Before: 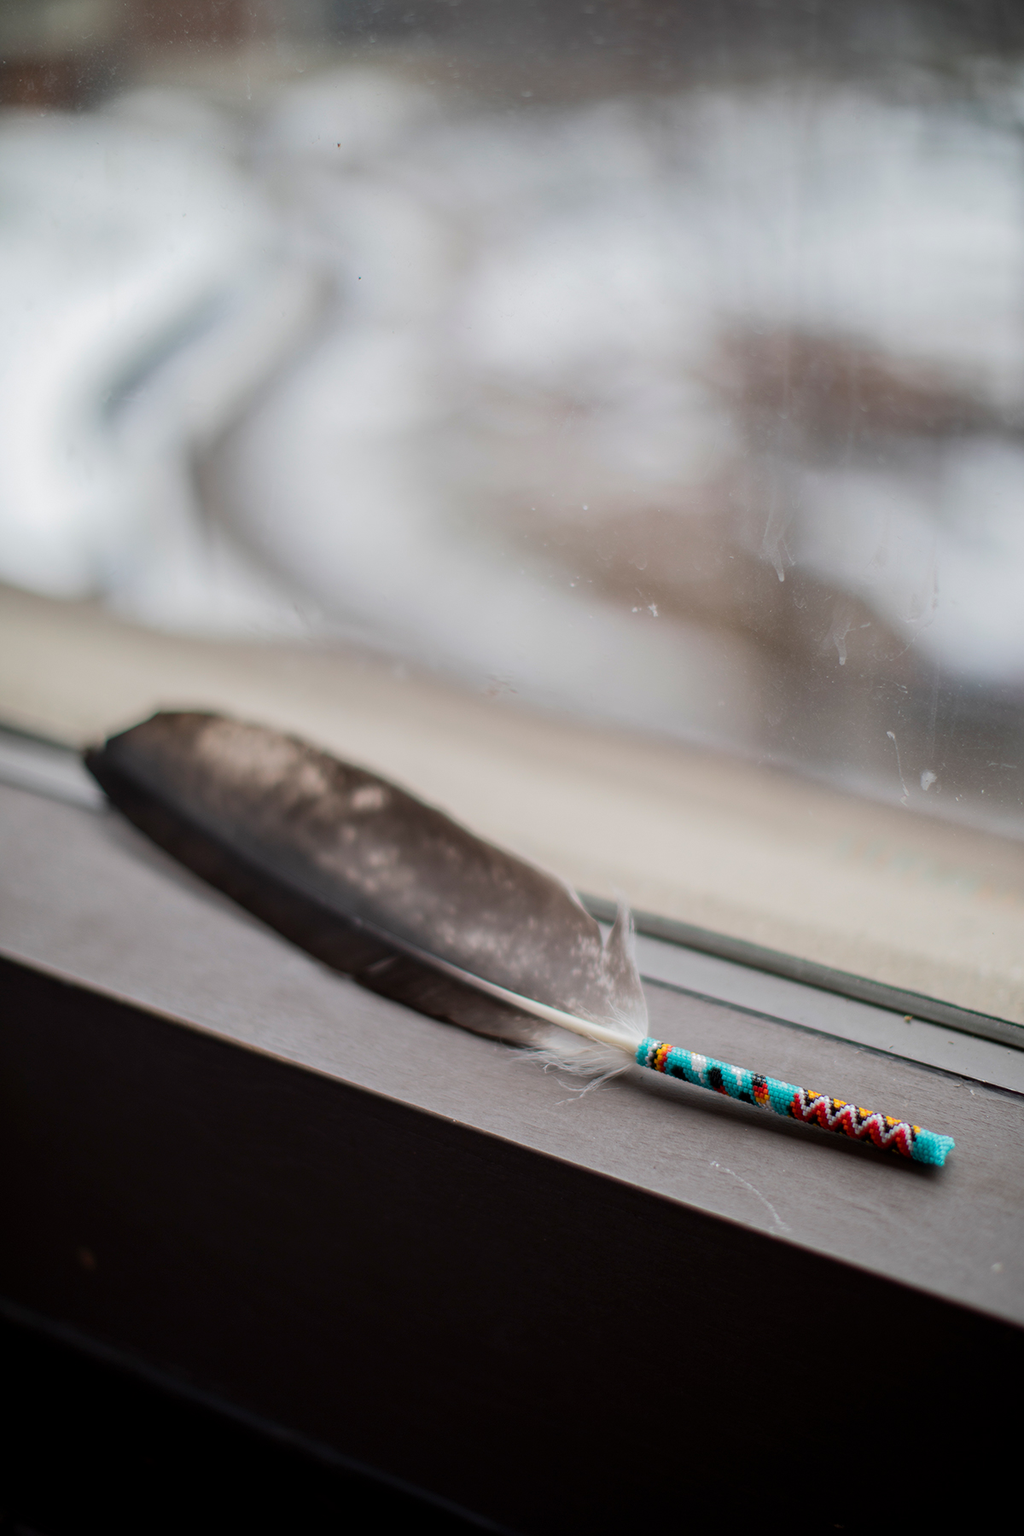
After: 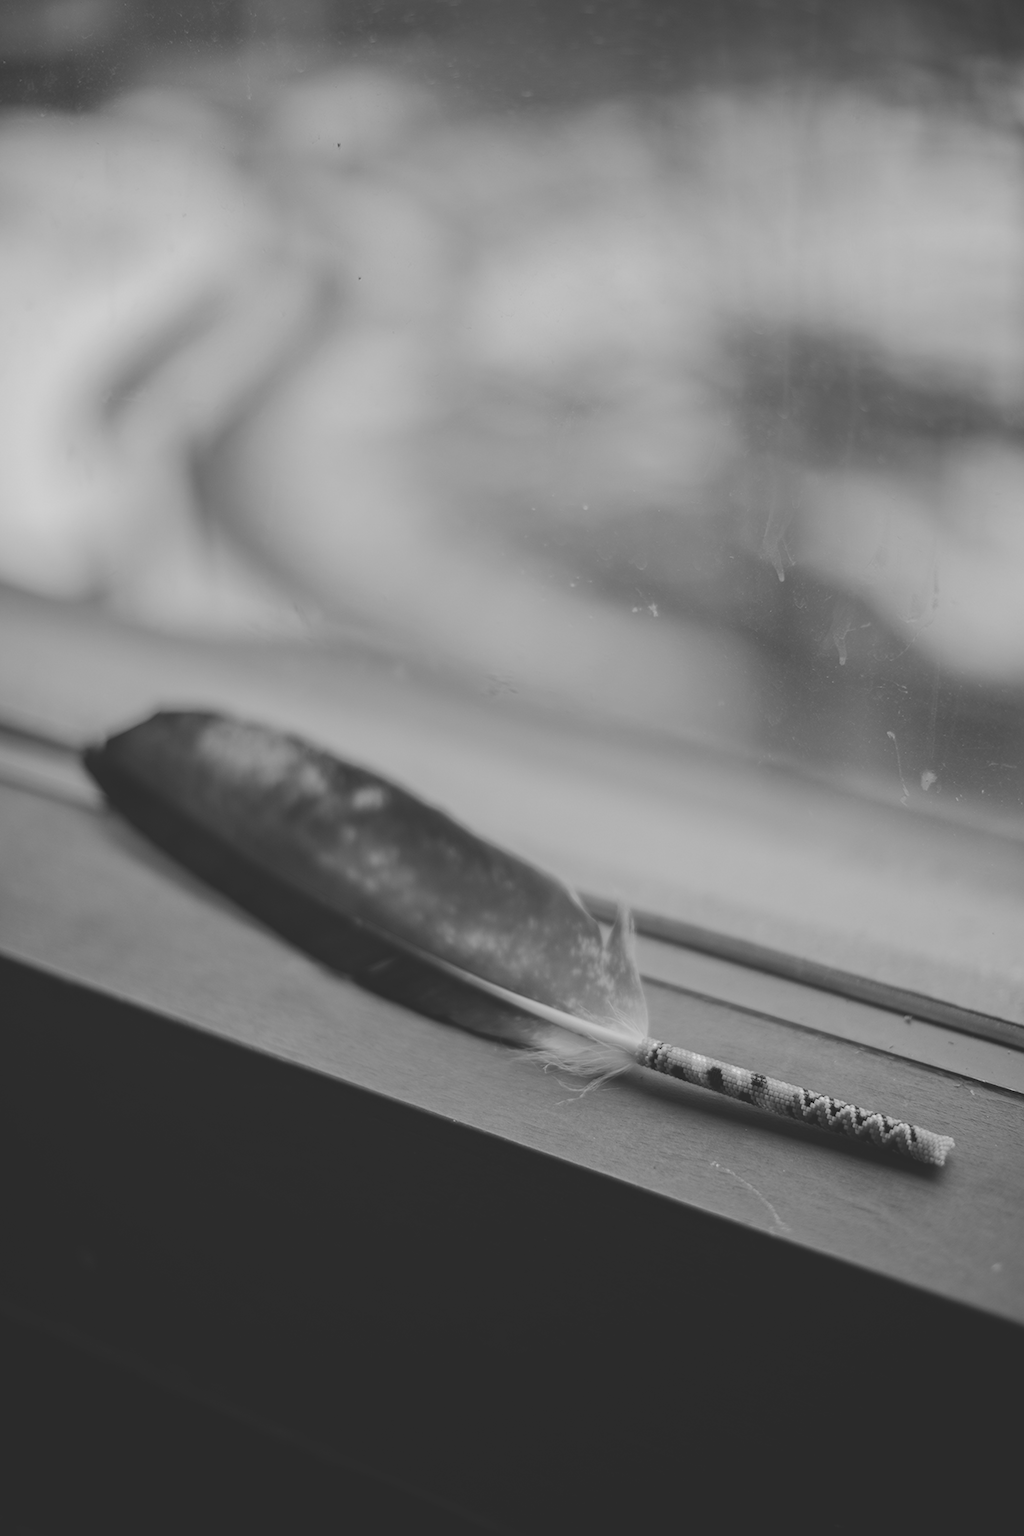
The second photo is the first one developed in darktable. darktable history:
contrast brightness saturation: contrast 0.07
color contrast: green-magenta contrast 0, blue-yellow contrast 0
exposure: black level correction -0.036, exposure -0.497 EV, compensate highlight preservation false
